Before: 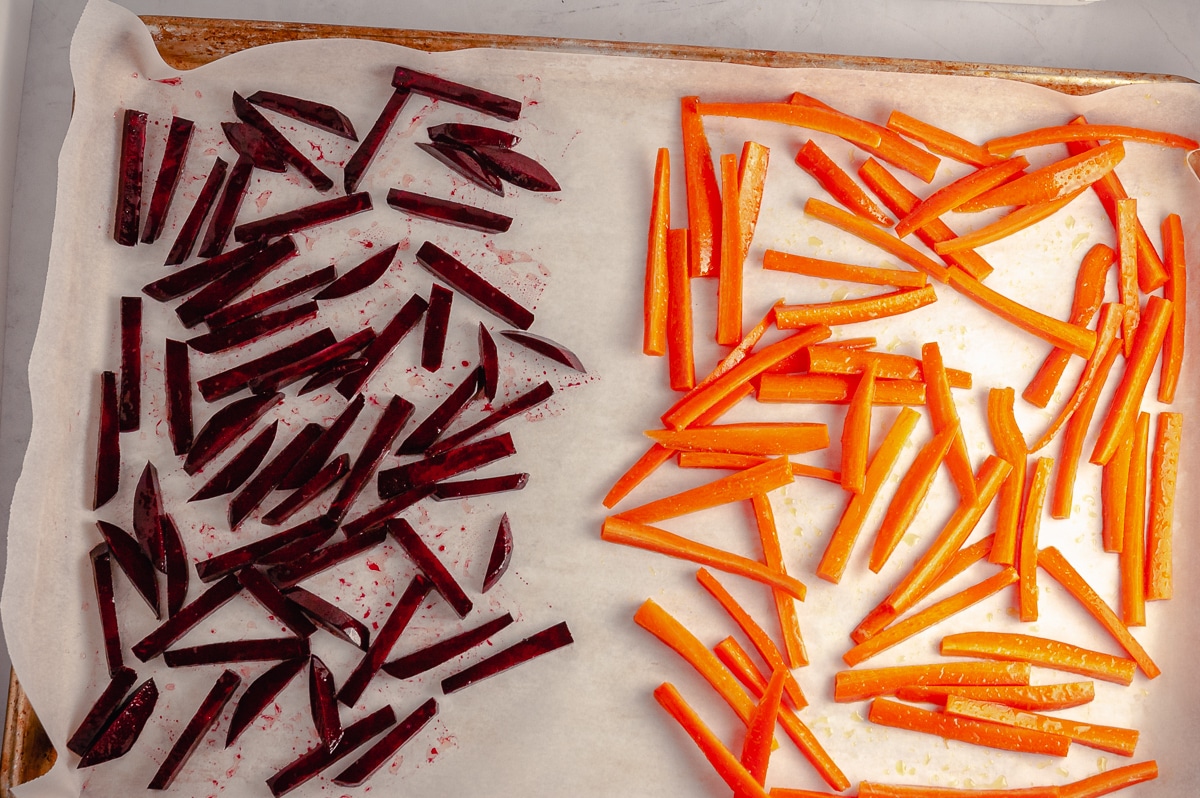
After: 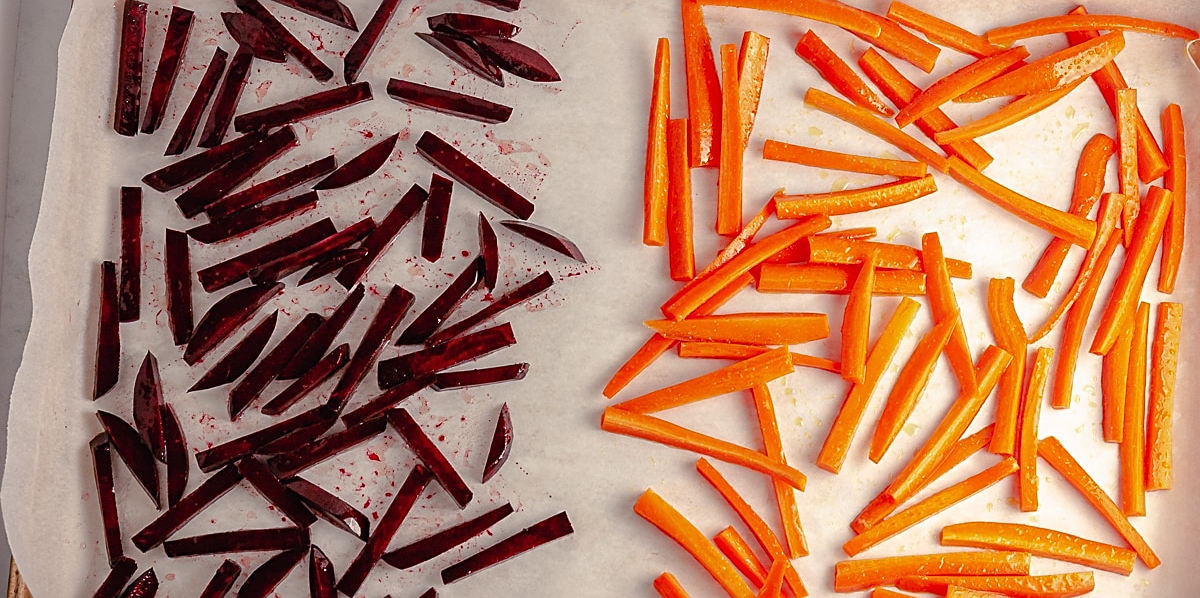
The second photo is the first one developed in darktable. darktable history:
sharpen: on, module defaults
crop: top 13.819%, bottom 11.169%
